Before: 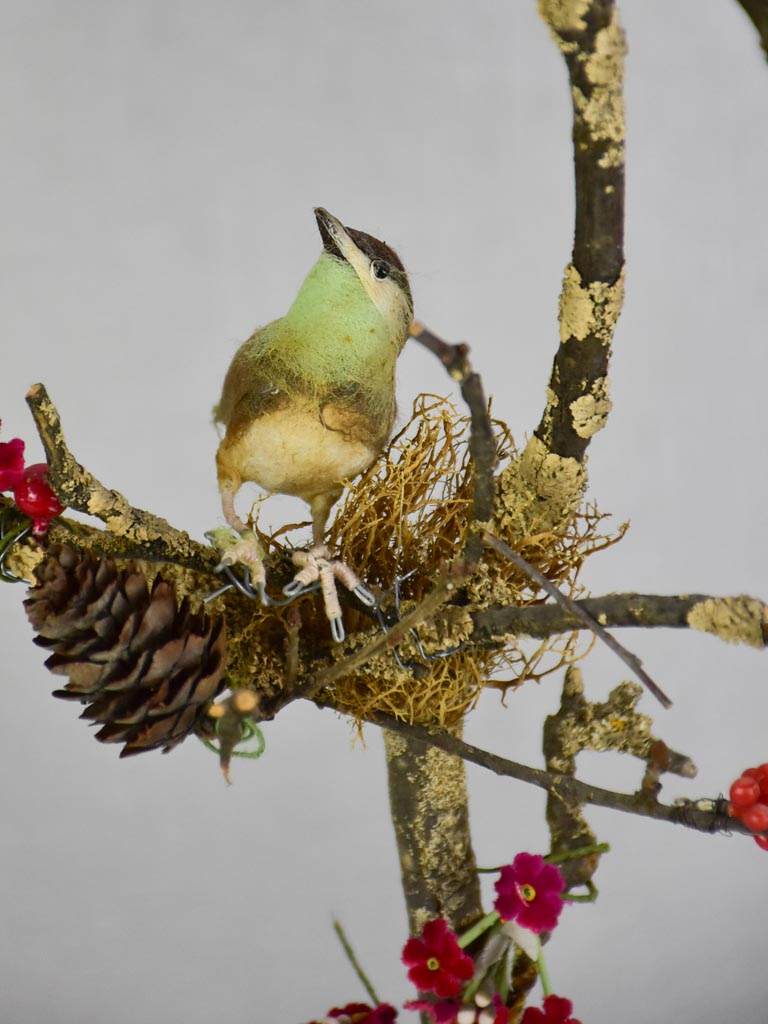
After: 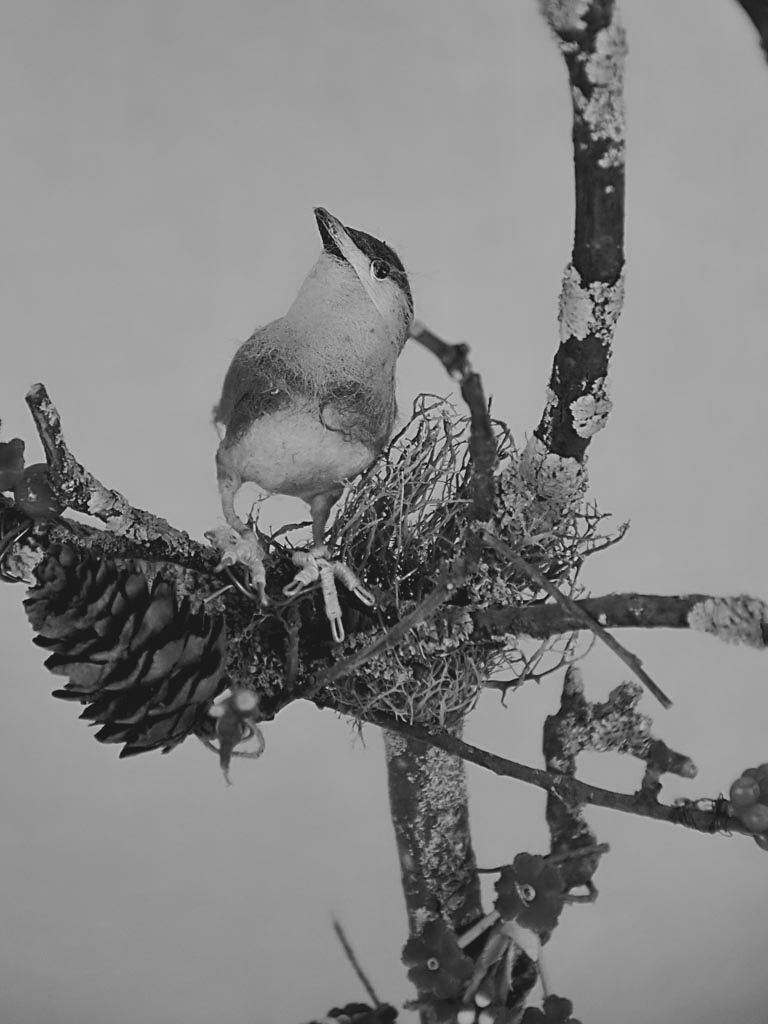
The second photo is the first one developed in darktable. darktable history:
white balance: red 1.066, blue 1.119
color balance: output saturation 110%
monochrome: a 14.95, b -89.96
tone equalizer: on, module defaults
rgb curve: curves: ch0 [(0.123, 0.061) (0.995, 0.887)]; ch1 [(0.06, 0.116) (1, 0.906)]; ch2 [(0, 0) (0.824, 0.69) (1, 1)], mode RGB, independent channels, compensate middle gray true
sharpen: on, module defaults
